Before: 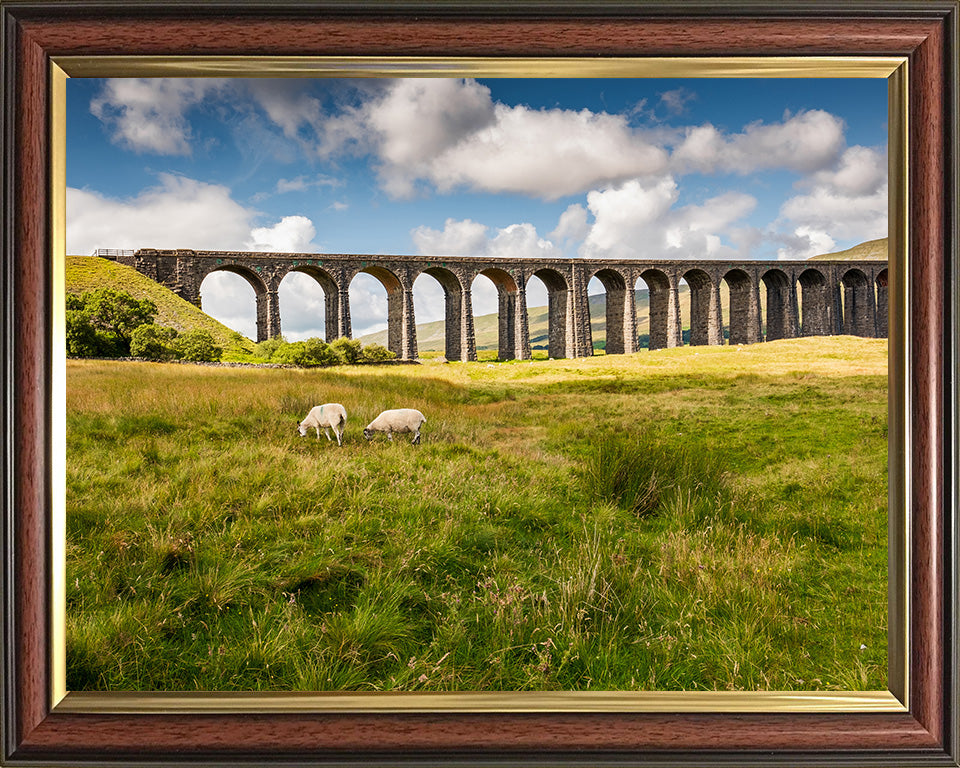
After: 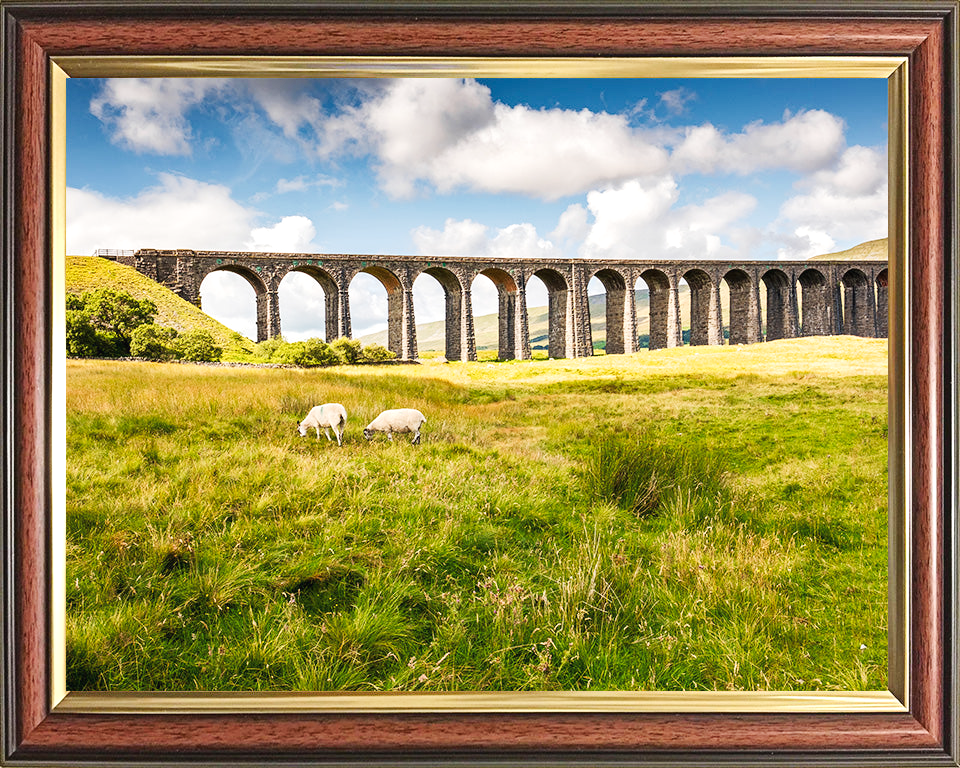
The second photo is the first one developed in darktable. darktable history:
tone curve: curves: ch0 [(0, 0.013) (0.036, 0.045) (0.274, 0.286) (0.566, 0.623) (0.794, 0.827) (1, 0.953)]; ch1 [(0, 0) (0.389, 0.403) (0.462, 0.48) (0.499, 0.5) (0.524, 0.527) (0.57, 0.599) (0.626, 0.65) (0.761, 0.781) (1, 1)]; ch2 [(0, 0) (0.464, 0.478) (0.5, 0.501) (0.533, 0.542) (0.599, 0.613) (0.704, 0.731) (1, 1)], preserve colors none
exposure: exposure 0.6 EV, compensate highlight preservation false
